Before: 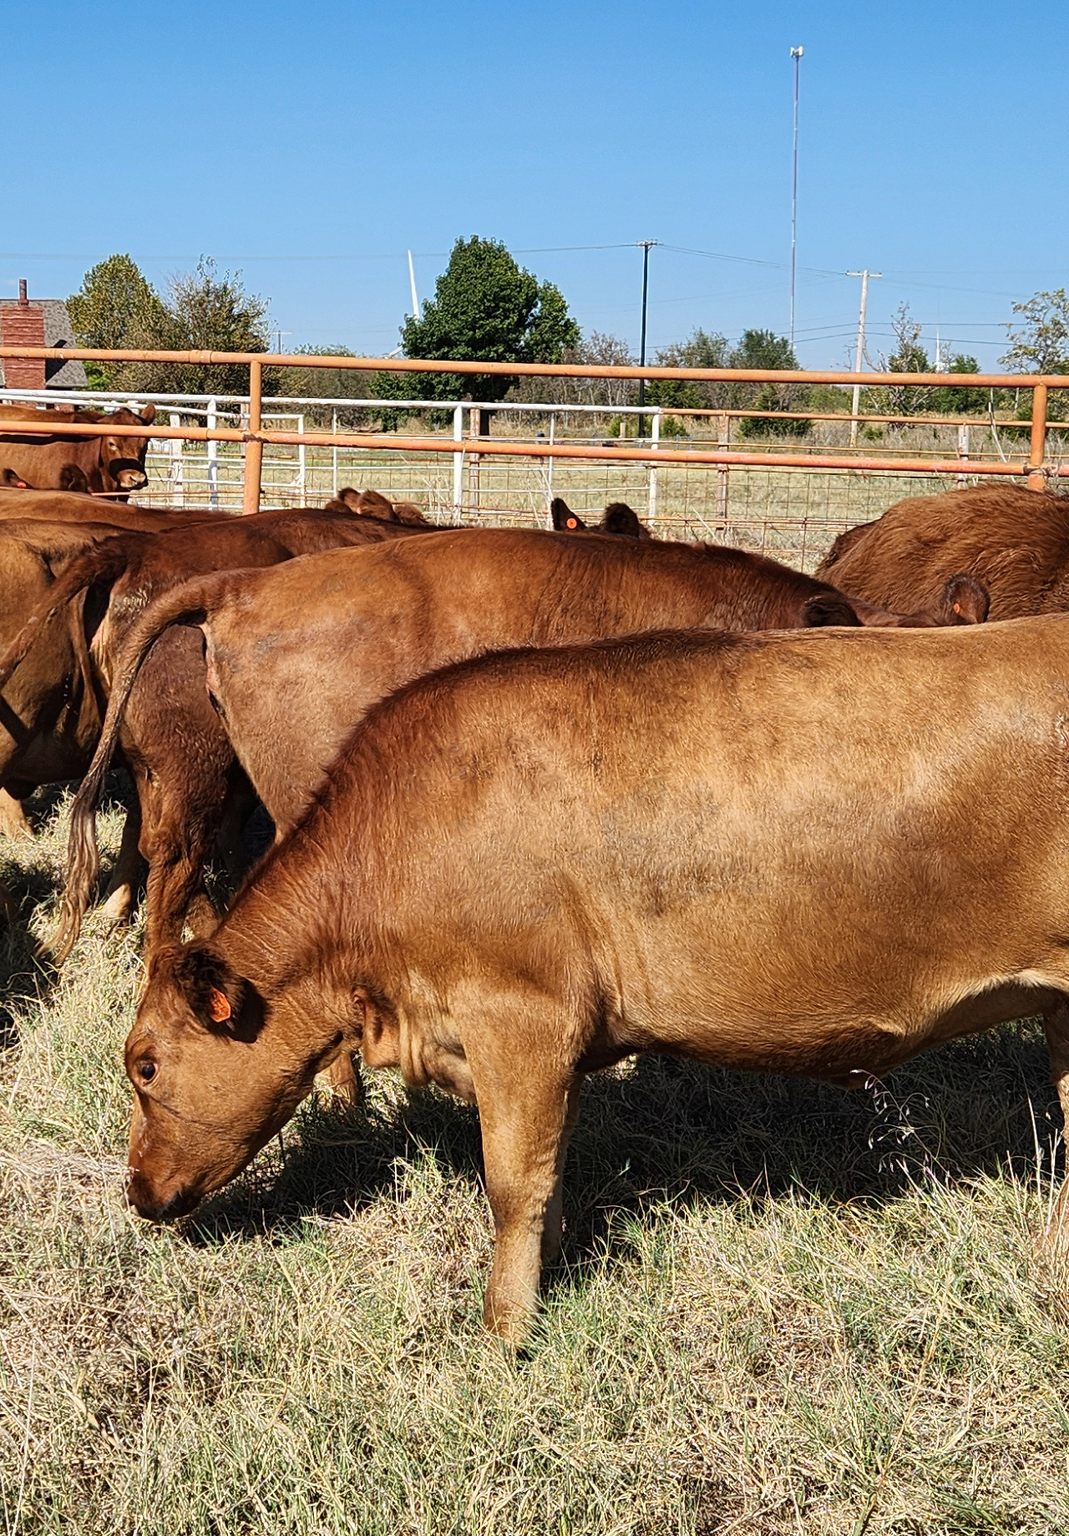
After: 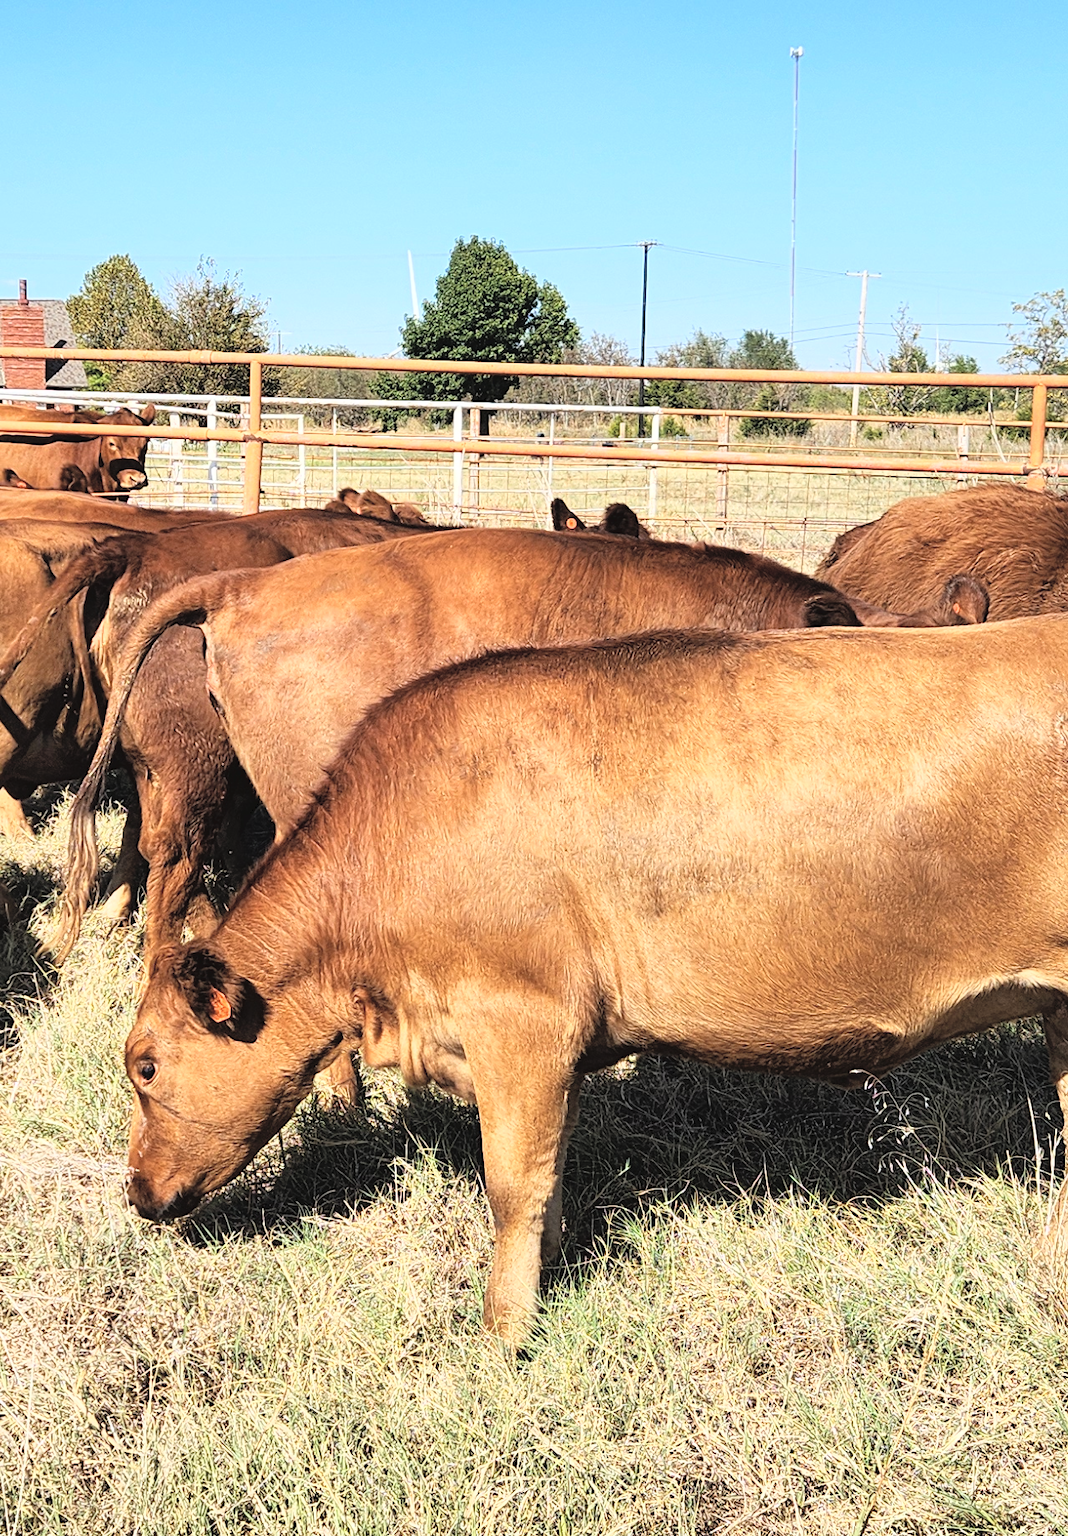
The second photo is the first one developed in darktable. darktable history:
tone curve: curves: ch0 [(0, 0) (0.003, 0.047) (0.011, 0.047) (0.025, 0.047) (0.044, 0.049) (0.069, 0.051) (0.1, 0.062) (0.136, 0.086) (0.177, 0.125) (0.224, 0.178) (0.277, 0.246) (0.335, 0.324) (0.399, 0.407) (0.468, 0.48) (0.543, 0.57) (0.623, 0.675) (0.709, 0.772) (0.801, 0.876) (0.898, 0.963) (1, 1)], color space Lab, linked channels, preserve colors none
contrast brightness saturation: brightness 0.287
